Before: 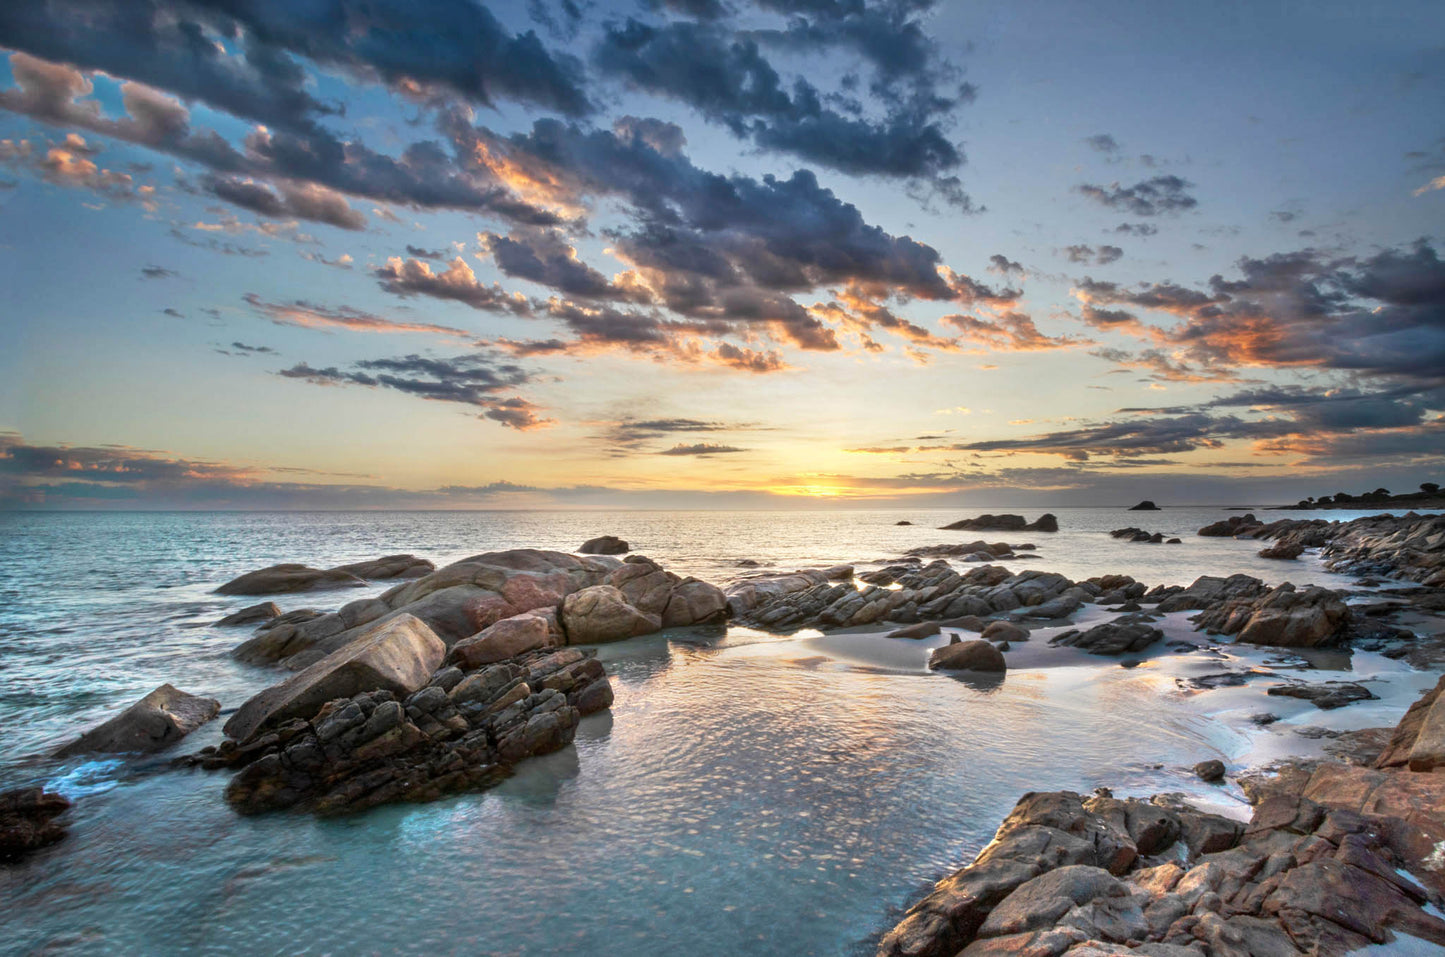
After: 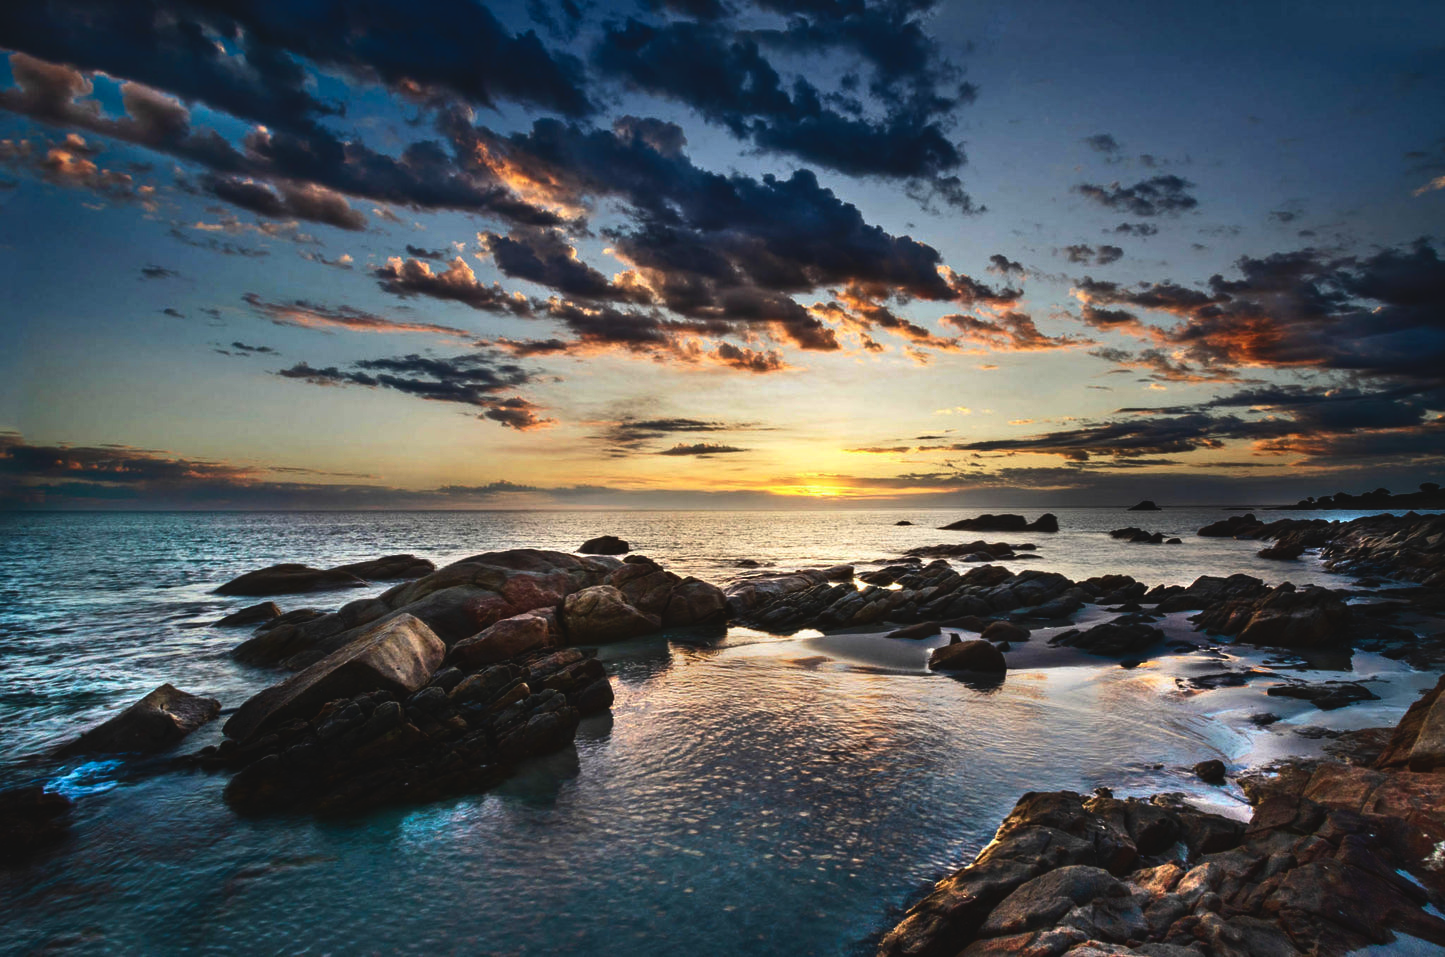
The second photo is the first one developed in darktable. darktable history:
contrast brightness saturation: contrast 0.19, brightness -0.24, saturation 0.11
rgb curve: curves: ch0 [(0, 0.186) (0.314, 0.284) (0.775, 0.708) (1, 1)], compensate middle gray true, preserve colors none
